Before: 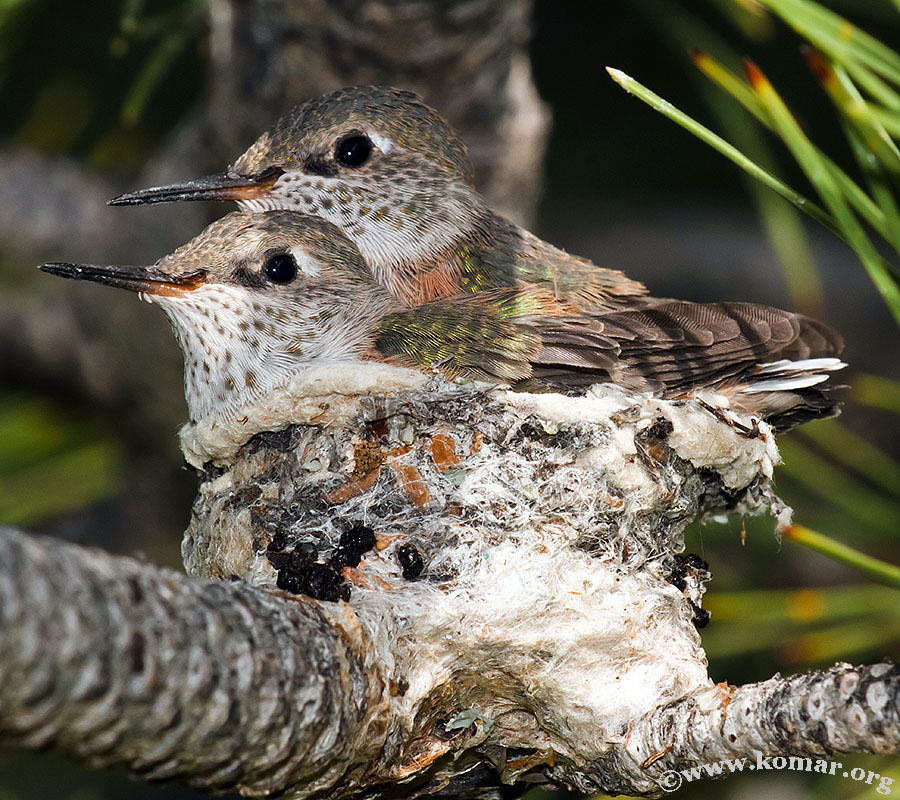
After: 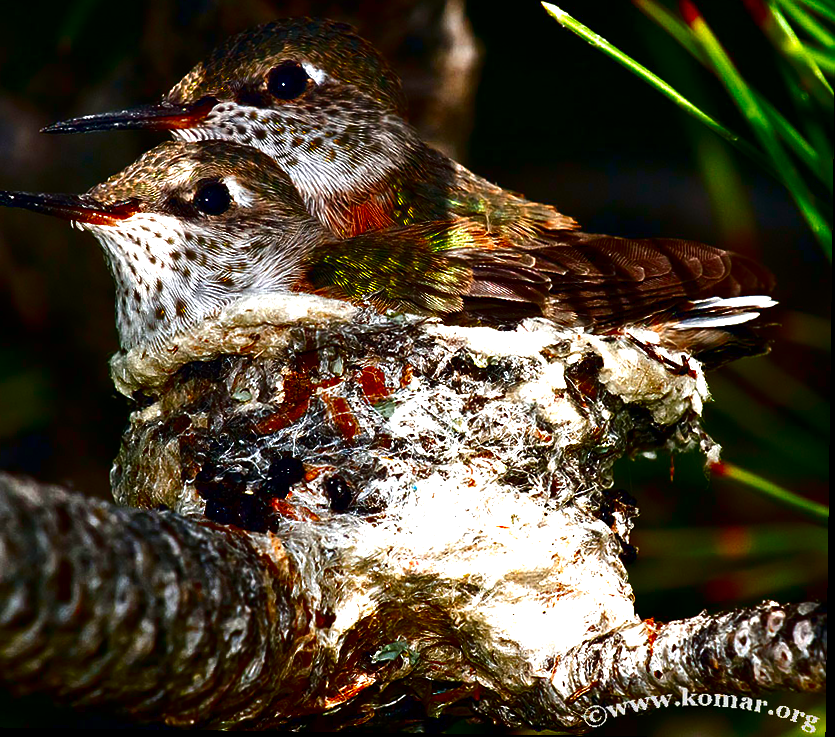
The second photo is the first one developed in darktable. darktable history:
exposure: black level correction -0.005, exposure 0.622 EV, compensate highlight preservation false
crop and rotate: left 8.262%, top 9.226%
contrast brightness saturation: brightness -1, saturation 1
levels: levels [0, 0.498, 0.996]
rotate and perspective: rotation 0.8°, automatic cropping off
